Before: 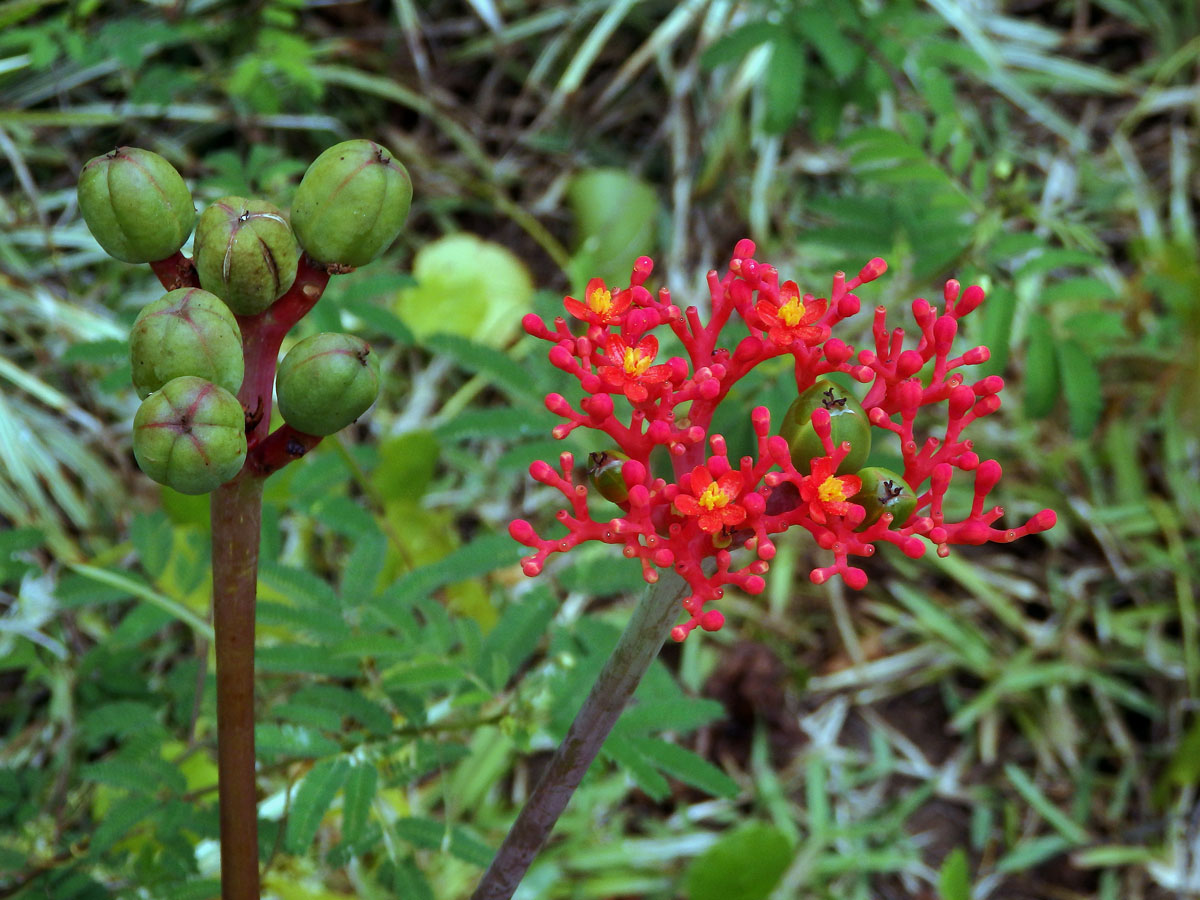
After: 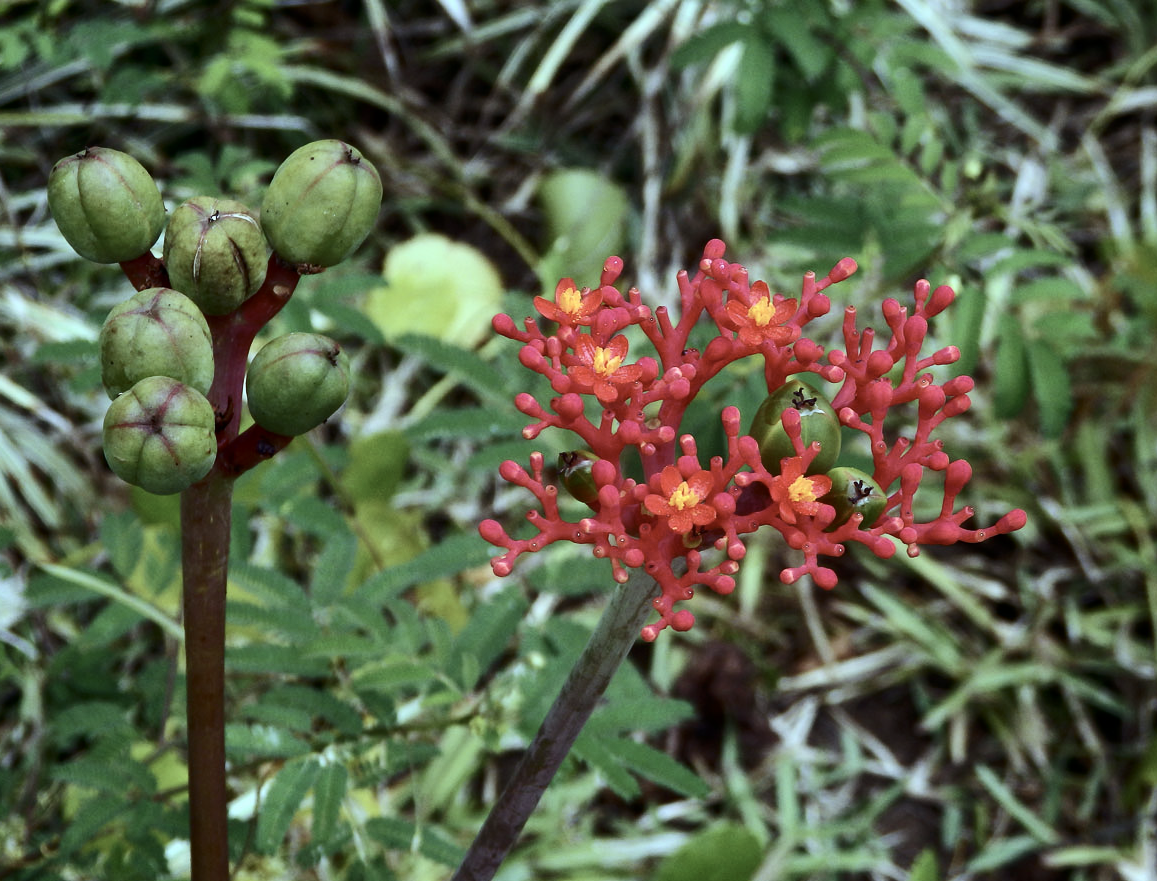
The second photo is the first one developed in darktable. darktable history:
contrast brightness saturation: contrast 0.253, saturation -0.321
crop and rotate: left 2.508%, right 1.04%, bottom 2.095%
